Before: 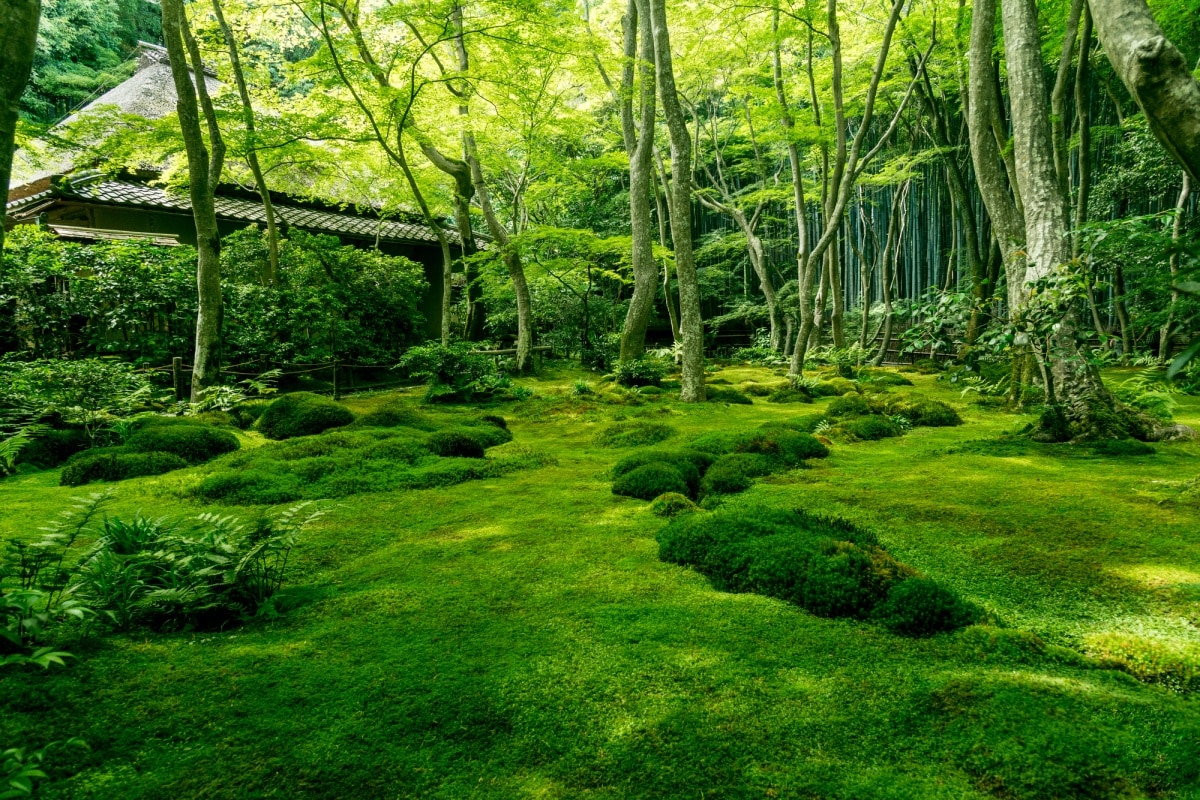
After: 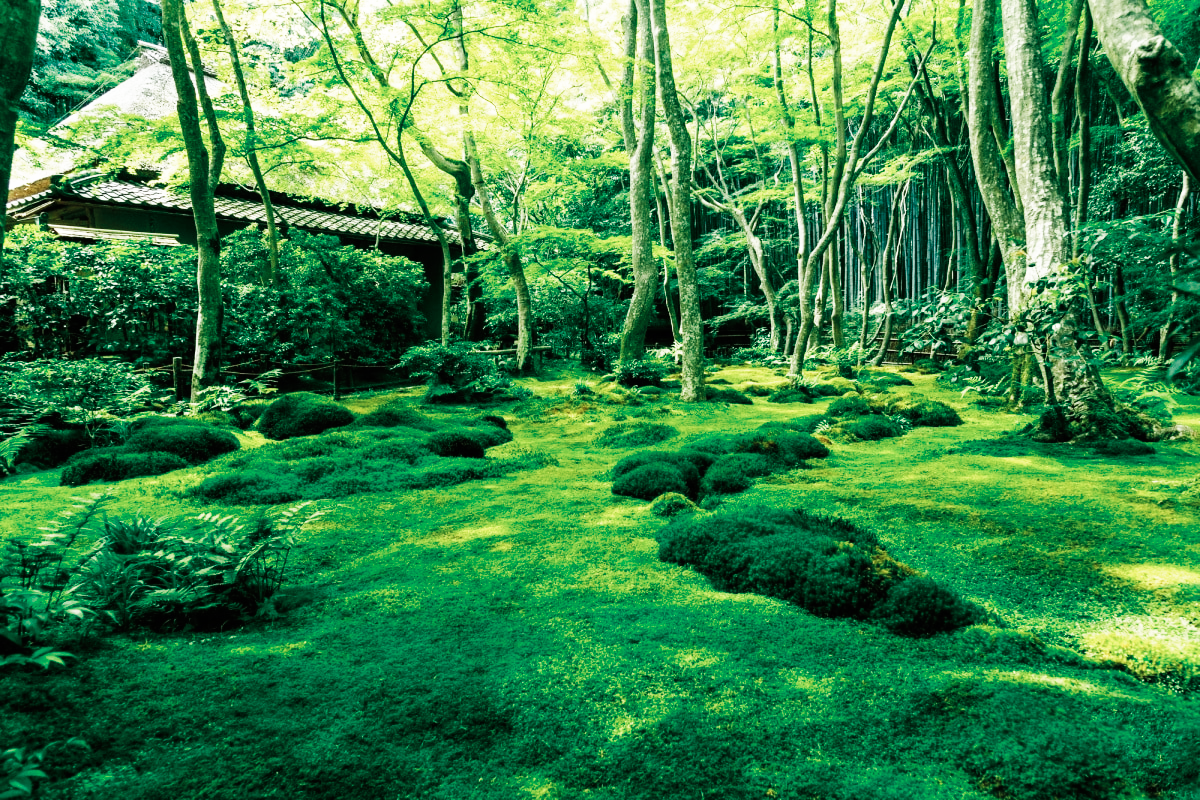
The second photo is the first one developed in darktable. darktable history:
color zones: curves: ch0 [(0, 0.5) (0.125, 0.4) (0.25, 0.5) (0.375, 0.4) (0.5, 0.4) (0.625, 0.35) (0.75, 0.35) (0.875, 0.5)]; ch1 [(0, 0.35) (0.125, 0.45) (0.25, 0.35) (0.375, 0.35) (0.5, 0.35) (0.625, 0.35) (0.75, 0.45) (0.875, 0.35)]; ch2 [(0, 0.6) (0.125, 0.5) (0.25, 0.5) (0.375, 0.6) (0.5, 0.6) (0.625, 0.5) (0.75, 0.5) (0.875, 0.5)]
base curve: curves: ch0 [(0, 0) (0.007, 0.004) (0.027, 0.03) (0.046, 0.07) (0.207, 0.54) (0.442, 0.872) (0.673, 0.972) (1, 1)], preserve colors none
